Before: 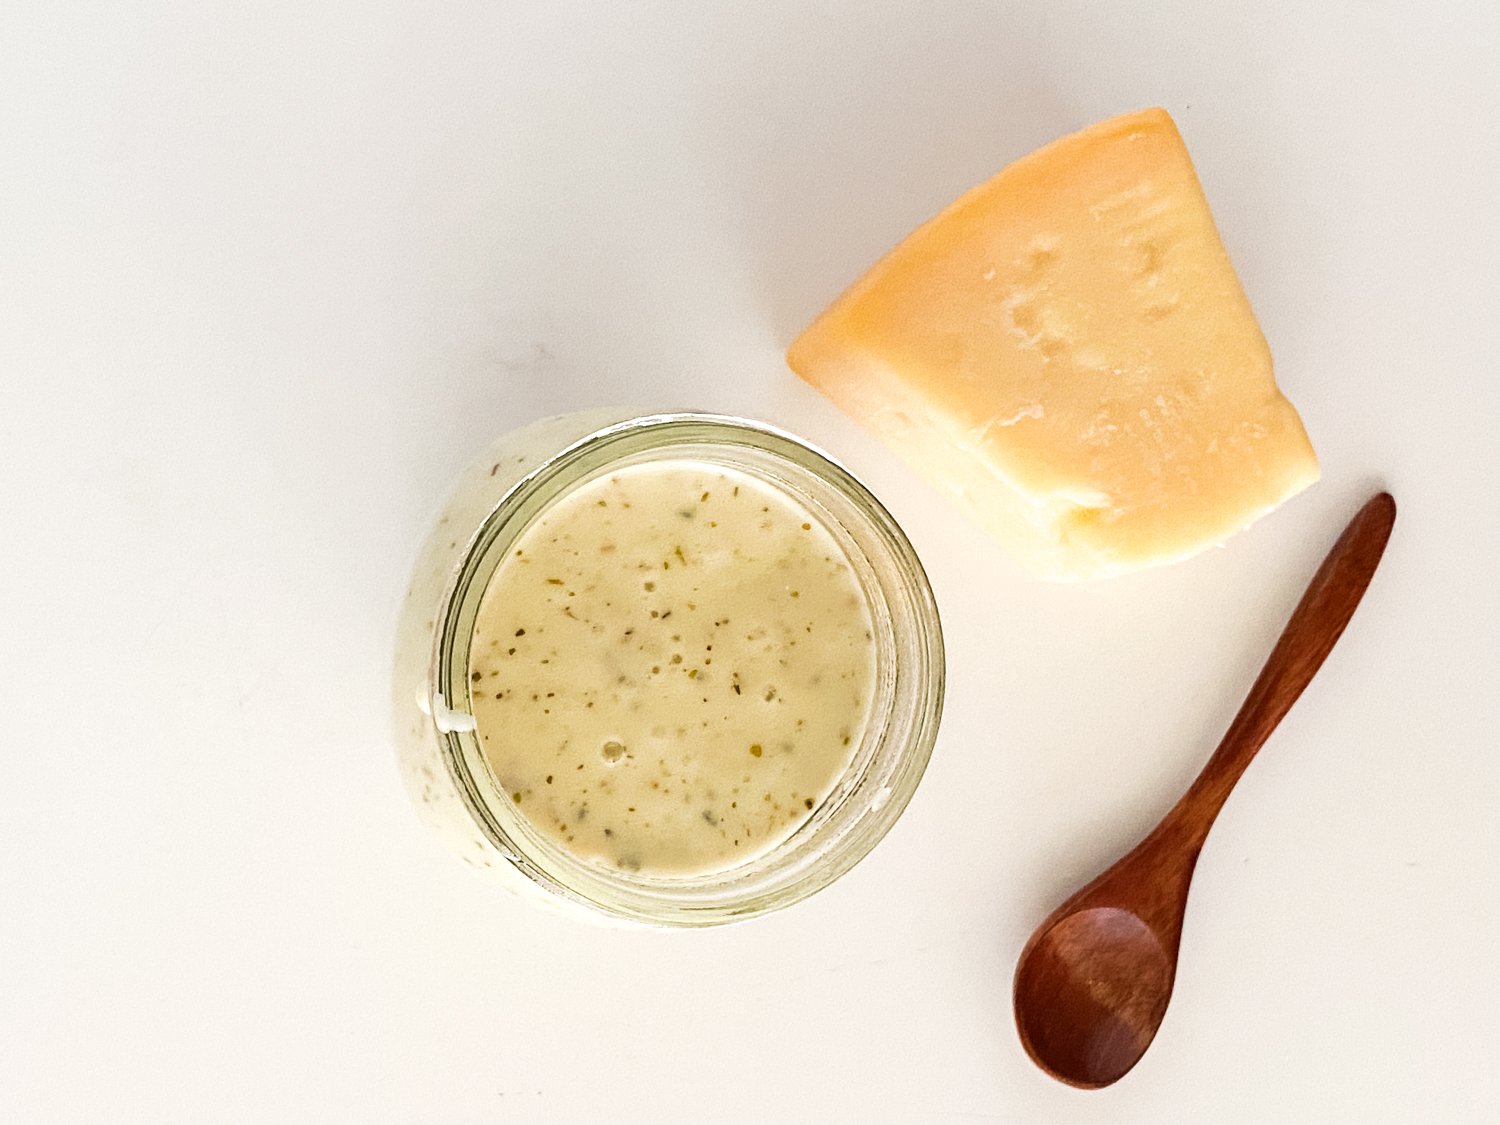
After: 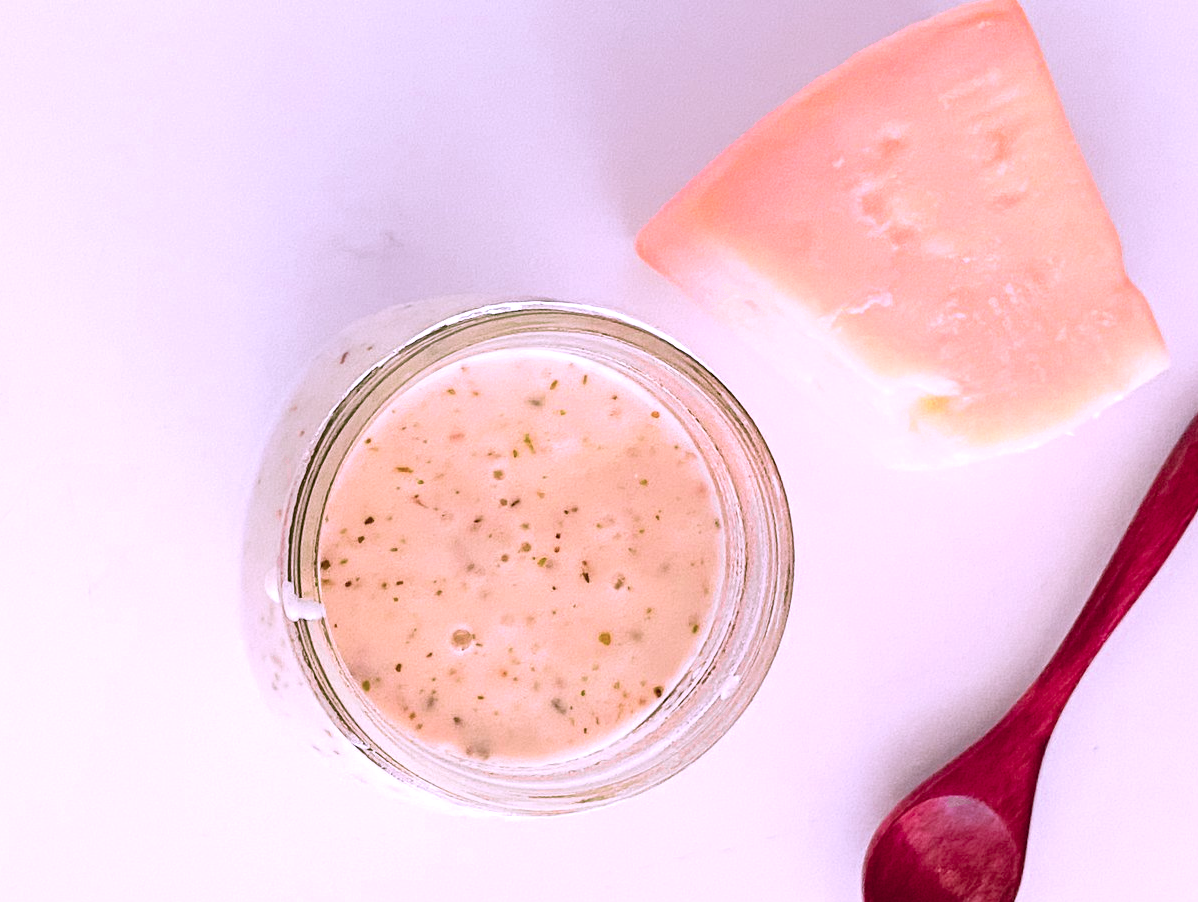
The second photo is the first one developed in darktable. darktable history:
color zones: curves: ch0 [(0, 0.533) (0.126, 0.533) (0.234, 0.533) (0.368, 0.357) (0.5, 0.5) (0.625, 0.5) (0.74, 0.637) (0.875, 0.5)]; ch1 [(0.004, 0.708) (0.129, 0.662) (0.25, 0.5) (0.375, 0.331) (0.496, 0.396) (0.625, 0.649) (0.739, 0.26) (0.875, 0.5) (1, 0.478)]; ch2 [(0, 0.409) (0.132, 0.403) (0.236, 0.558) (0.379, 0.448) (0.5, 0.5) (0.625, 0.5) (0.691, 0.39) (0.875, 0.5)]
crop and rotate: left 10.093%, top 10.028%, right 10.008%, bottom 9.74%
color correction: highlights a* 15.04, highlights b* -25.27
tone equalizer: mask exposure compensation -0.489 EV
